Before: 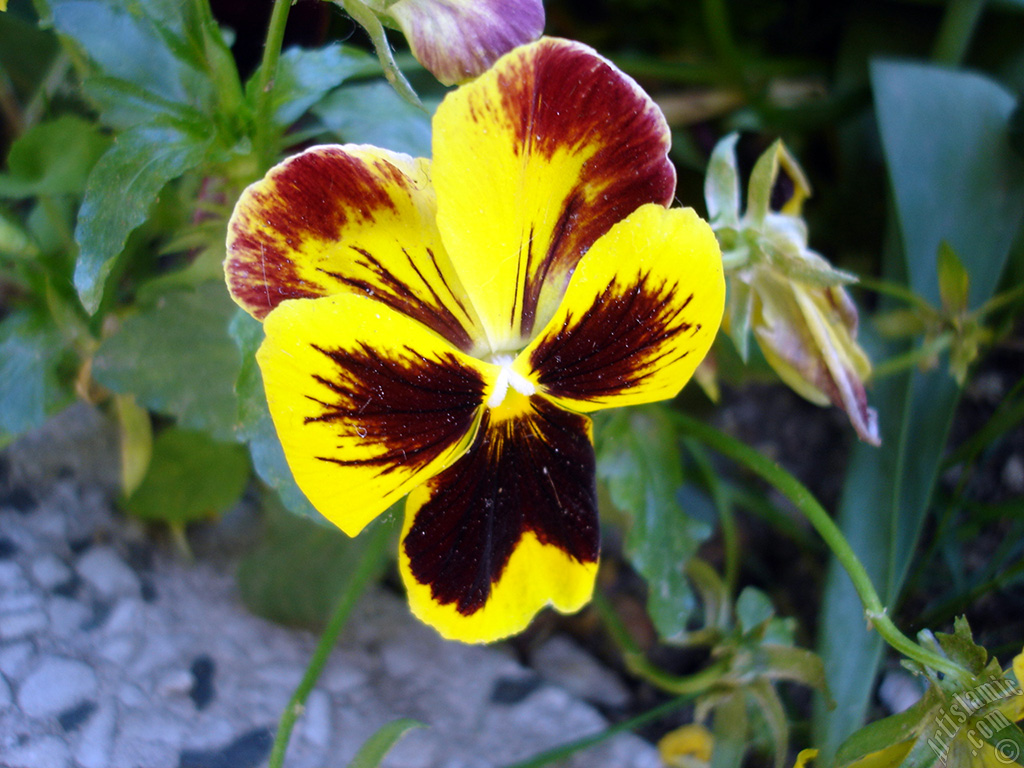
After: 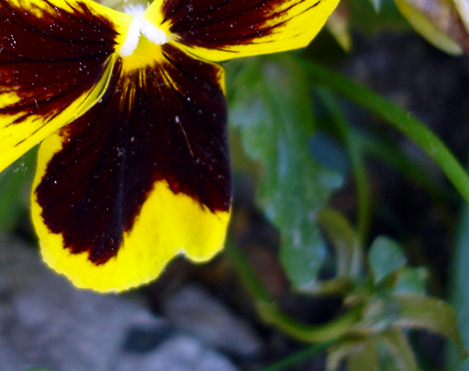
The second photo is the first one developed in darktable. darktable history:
crop: left 35.976%, top 45.819%, right 18.162%, bottom 5.807%
contrast brightness saturation: brightness -0.09
